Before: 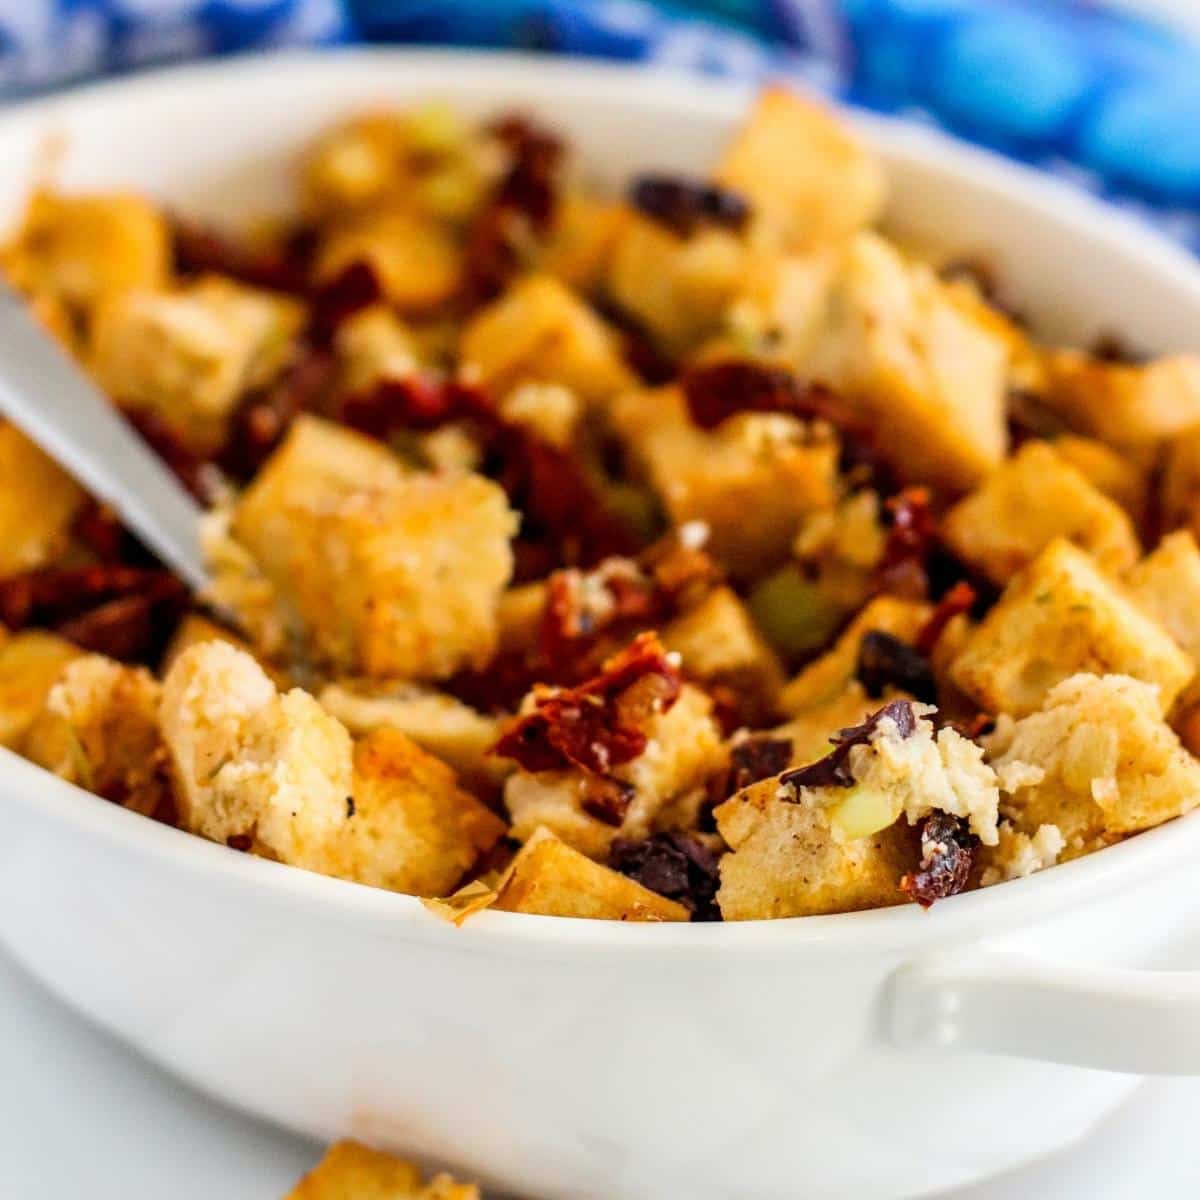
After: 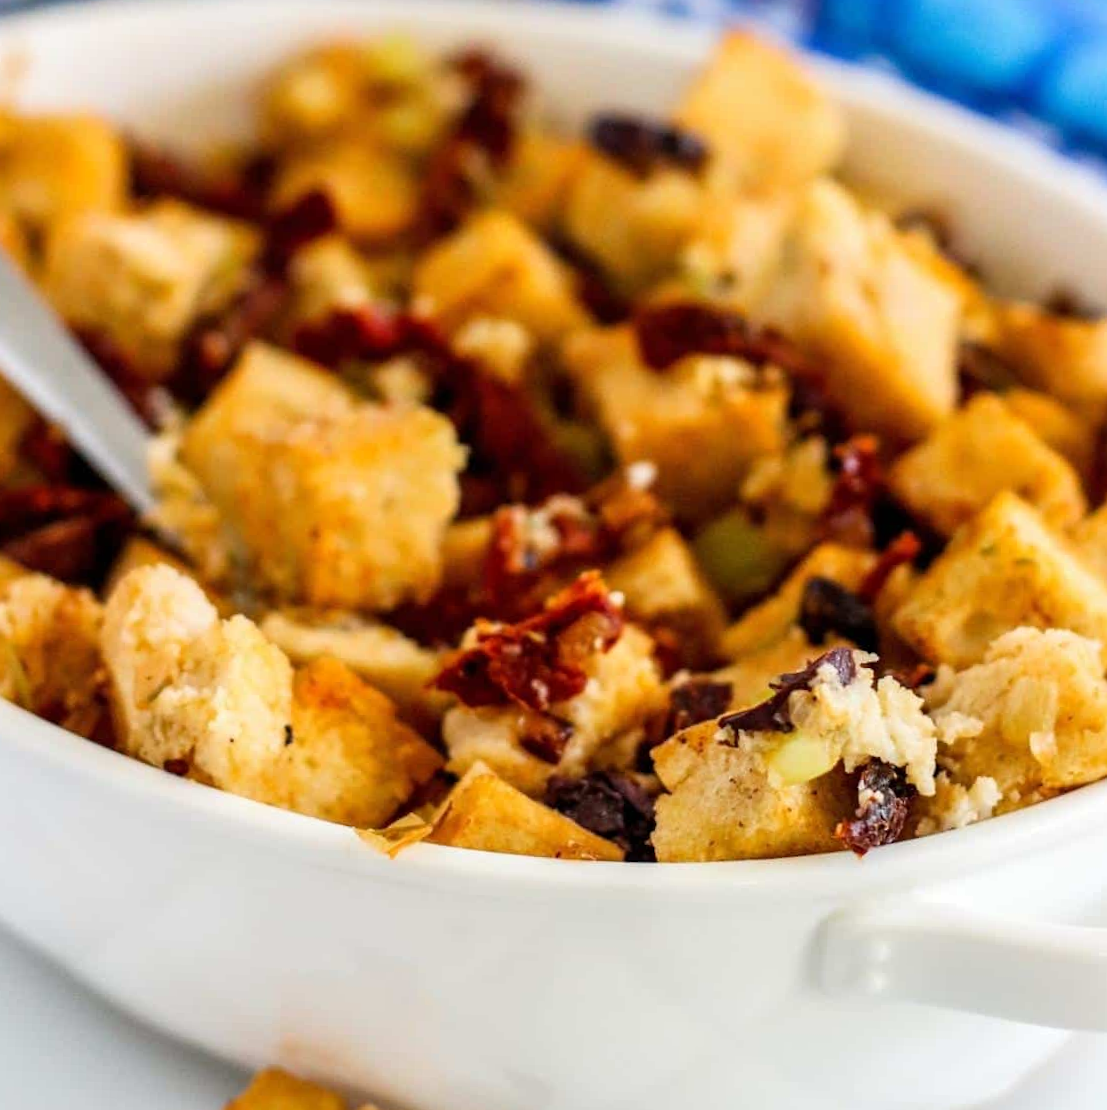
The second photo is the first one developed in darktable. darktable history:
crop and rotate: angle -1.97°, left 3.084%, top 3.77%, right 1.486%, bottom 0.534%
tone equalizer: on, module defaults
